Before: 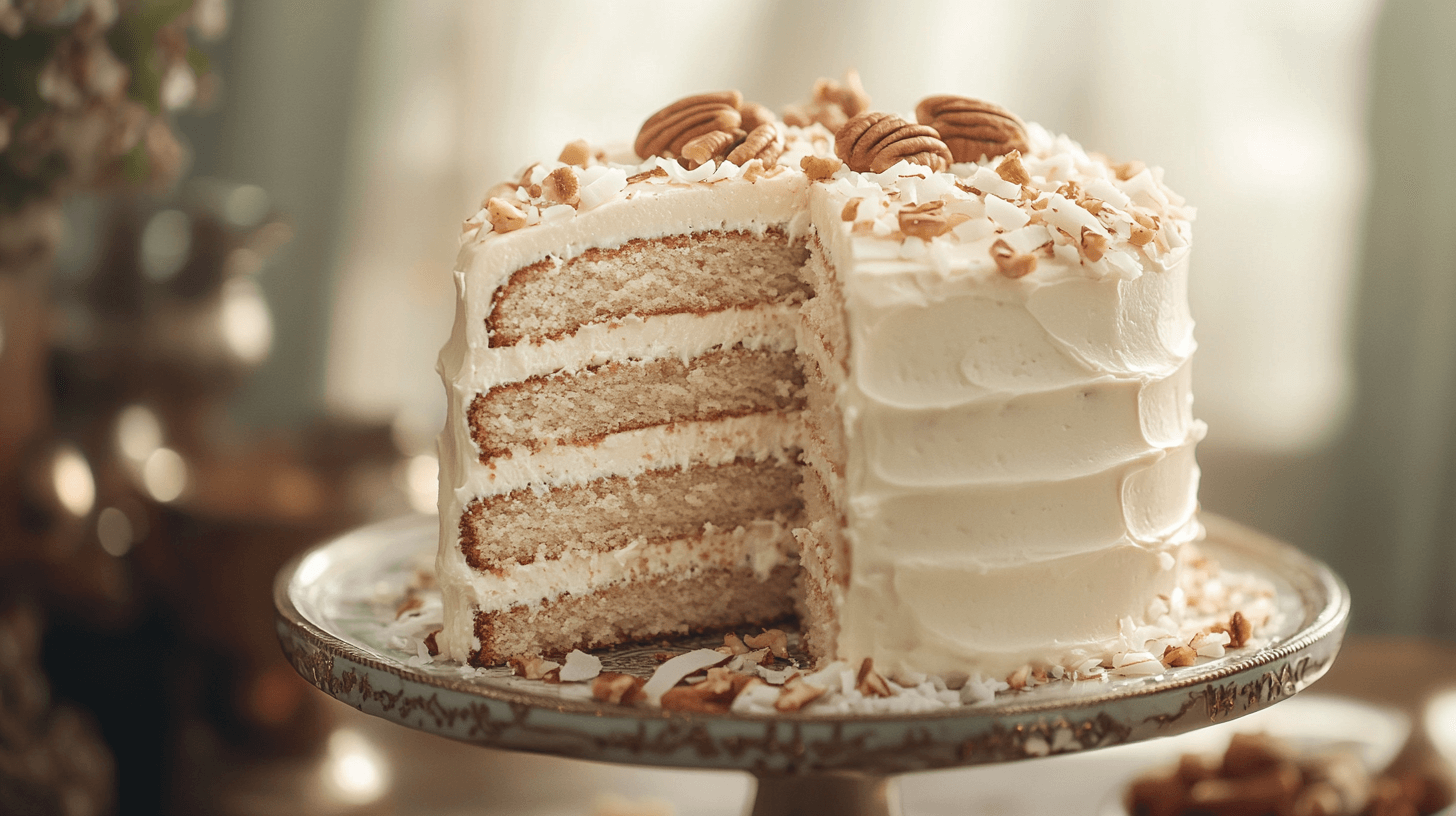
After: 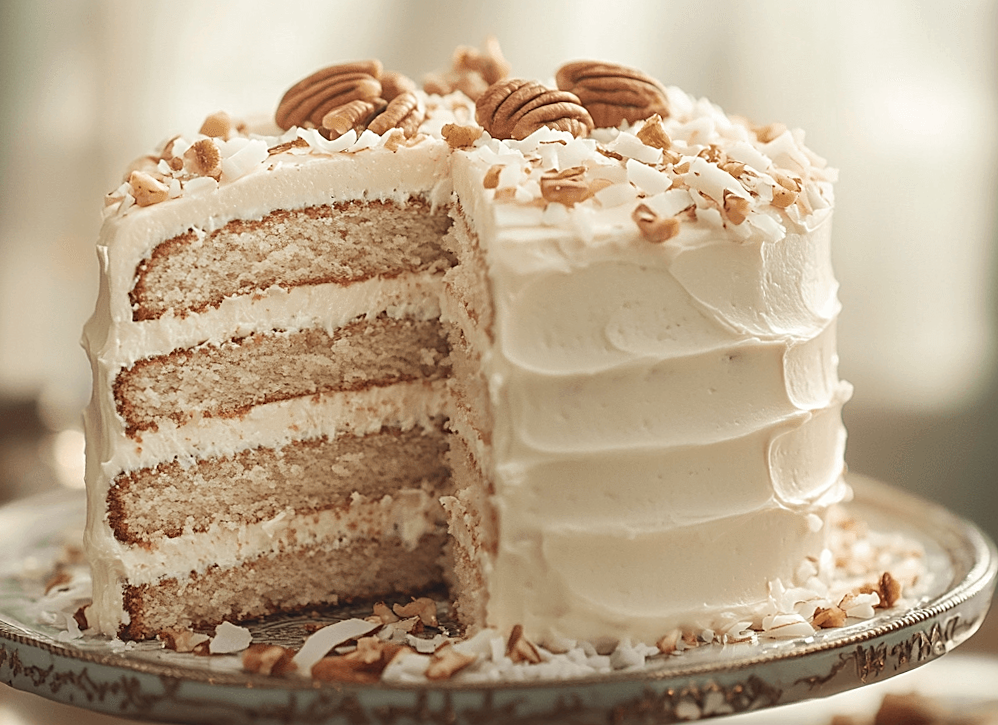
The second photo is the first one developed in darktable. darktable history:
rotate and perspective: rotation -1°, crop left 0.011, crop right 0.989, crop top 0.025, crop bottom 0.975
sharpen: on, module defaults
crop and rotate: left 24.034%, top 2.838%, right 6.406%, bottom 6.299%
